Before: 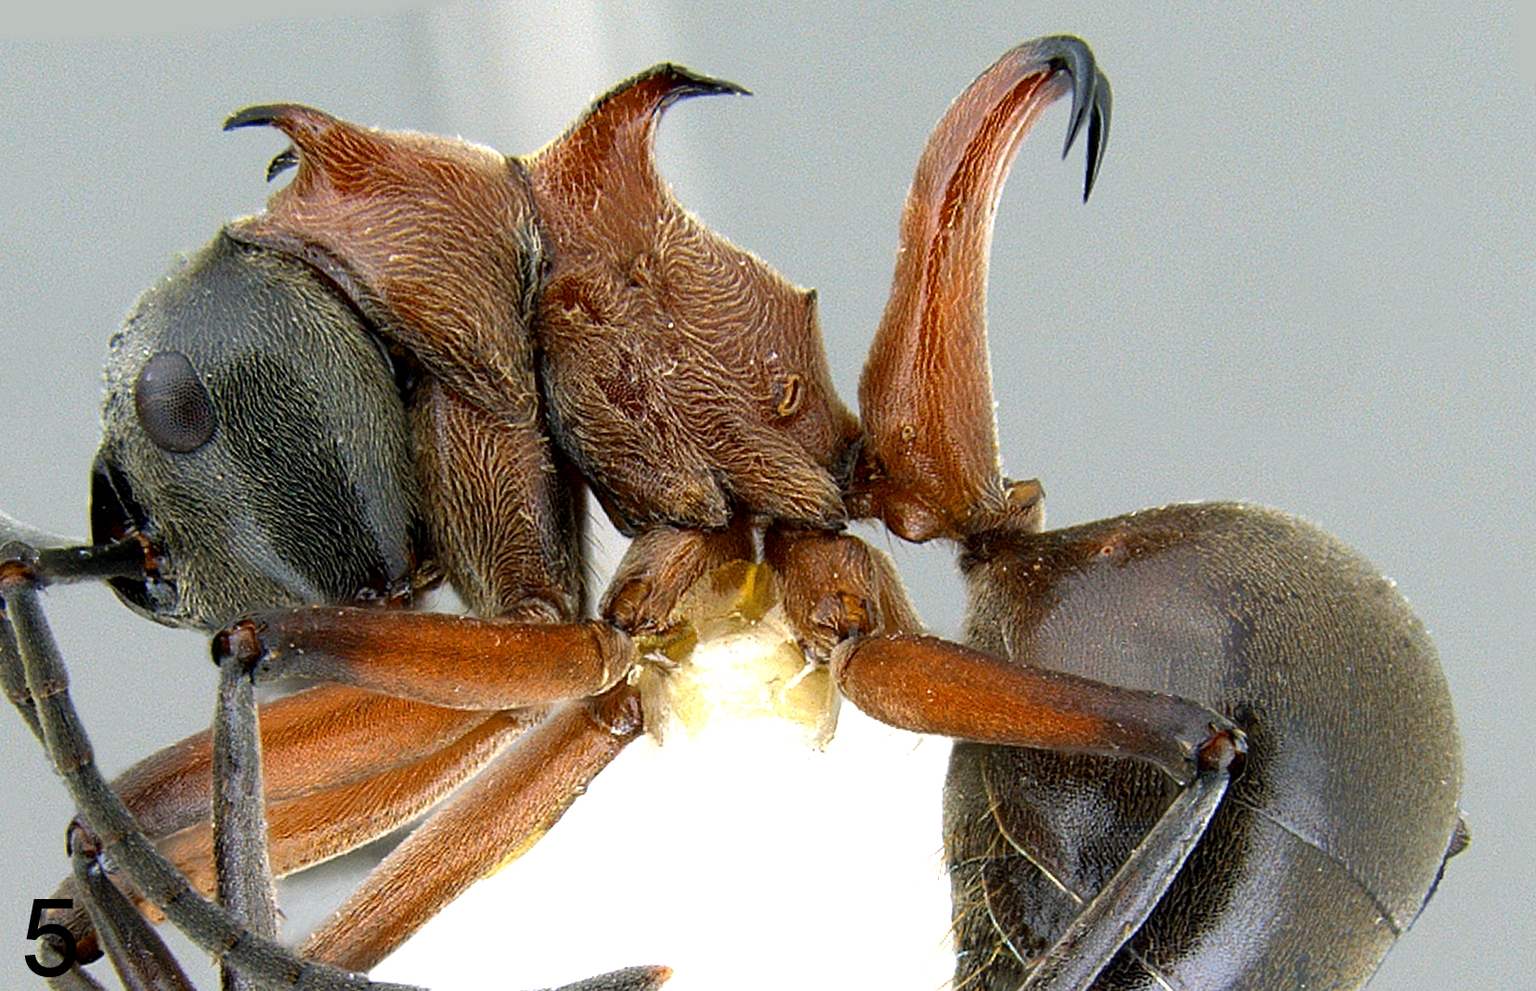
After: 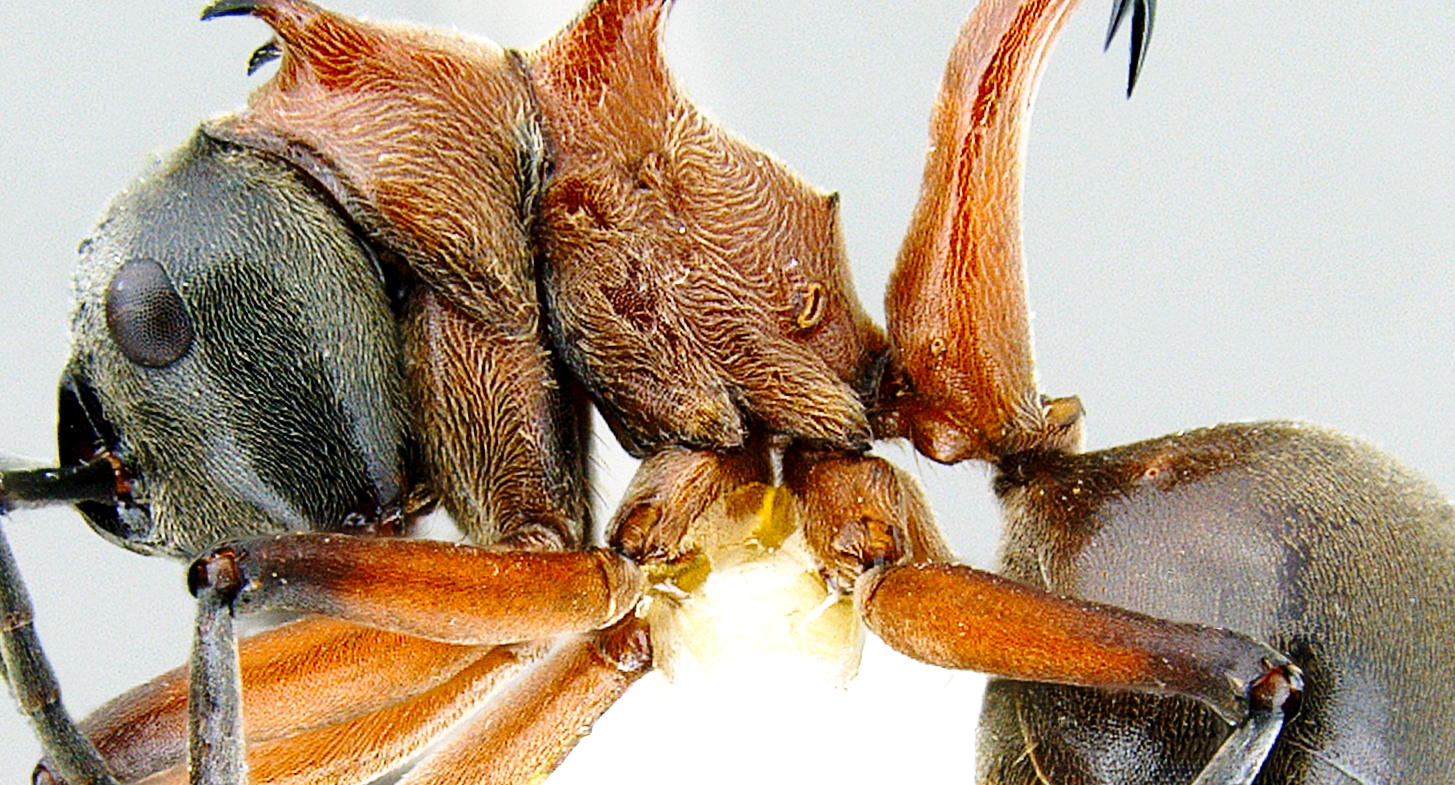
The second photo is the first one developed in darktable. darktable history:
crop and rotate: left 2.425%, top 11.305%, right 9.6%, bottom 15.08%
base curve: curves: ch0 [(0, 0) (0.028, 0.03) (0.121, 0.232) (0.46, 0.748) (0.859, 0.968) (1, 1)], preserve colors none
